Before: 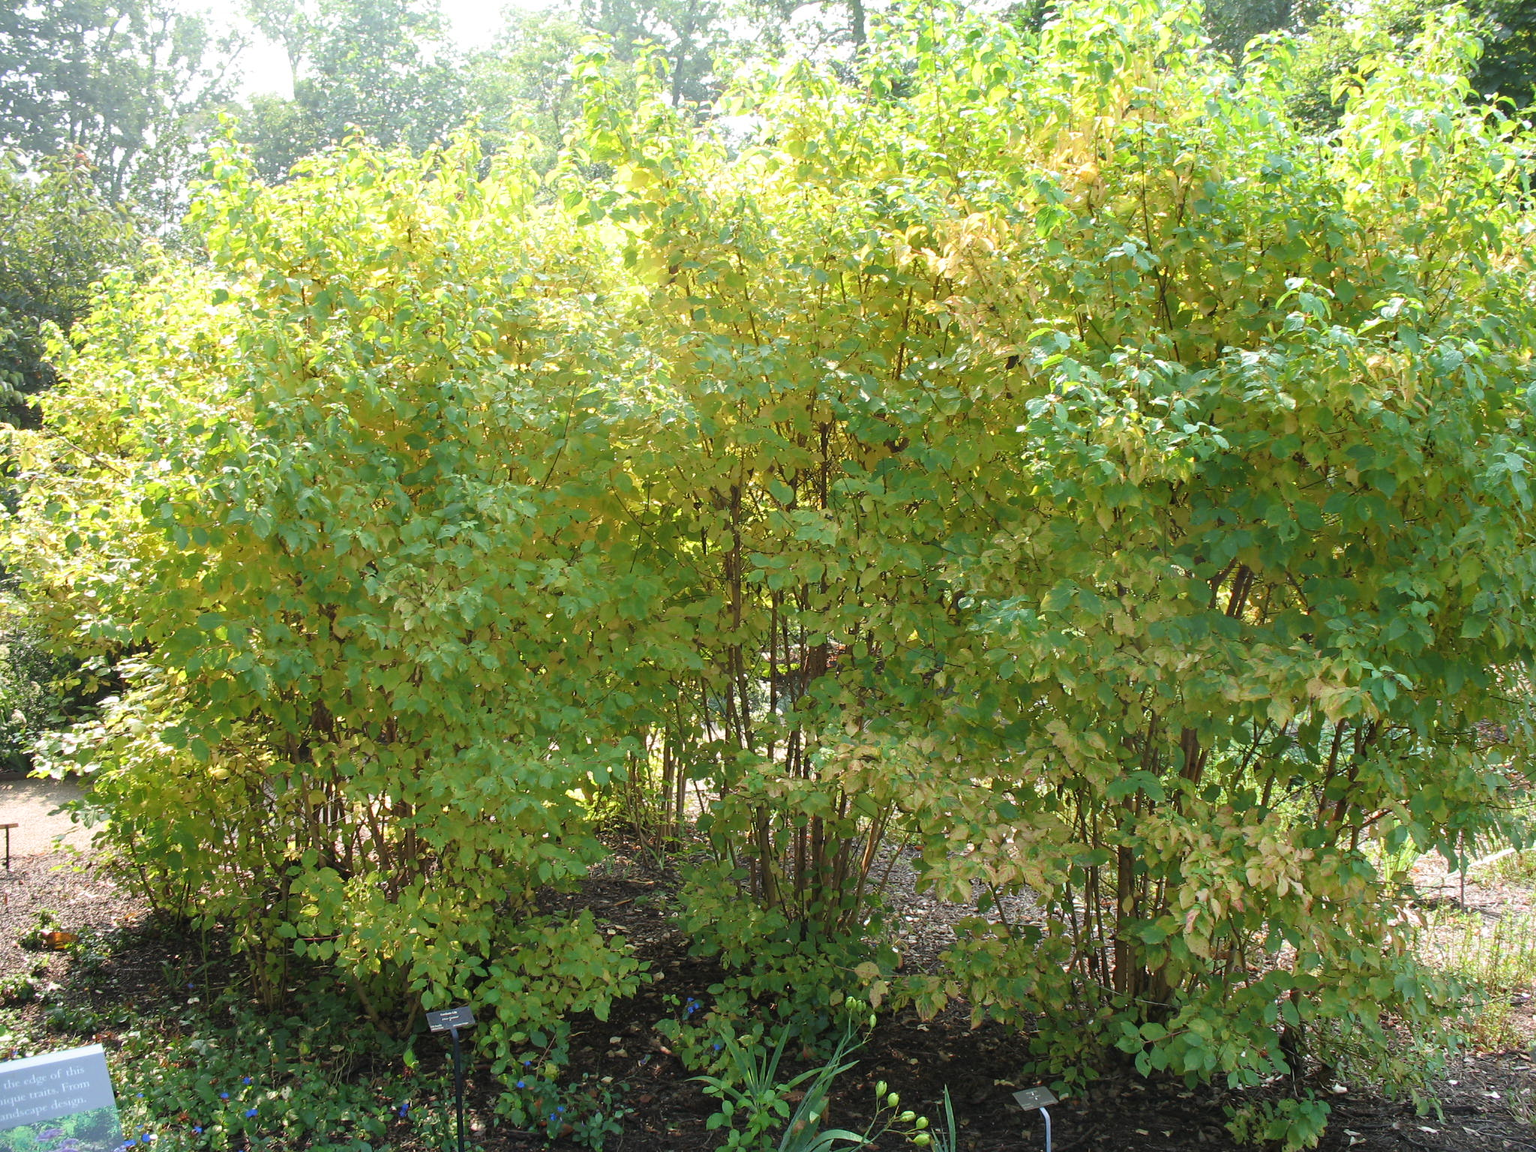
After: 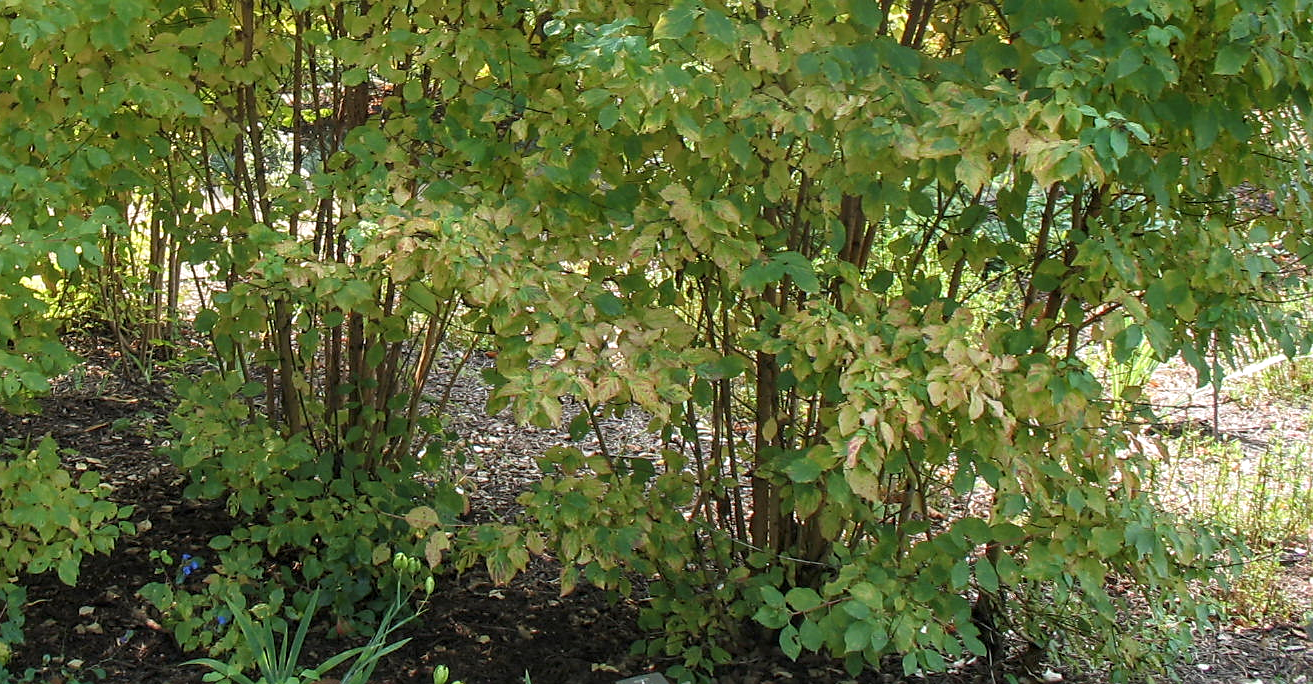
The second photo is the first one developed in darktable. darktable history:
crop and rotate: left 35.857%, top 50.524%, bottom 4.944%
local contrast: on, module defaults
sharpen: radius 1.856, amount 0.399, threshold 1.691
